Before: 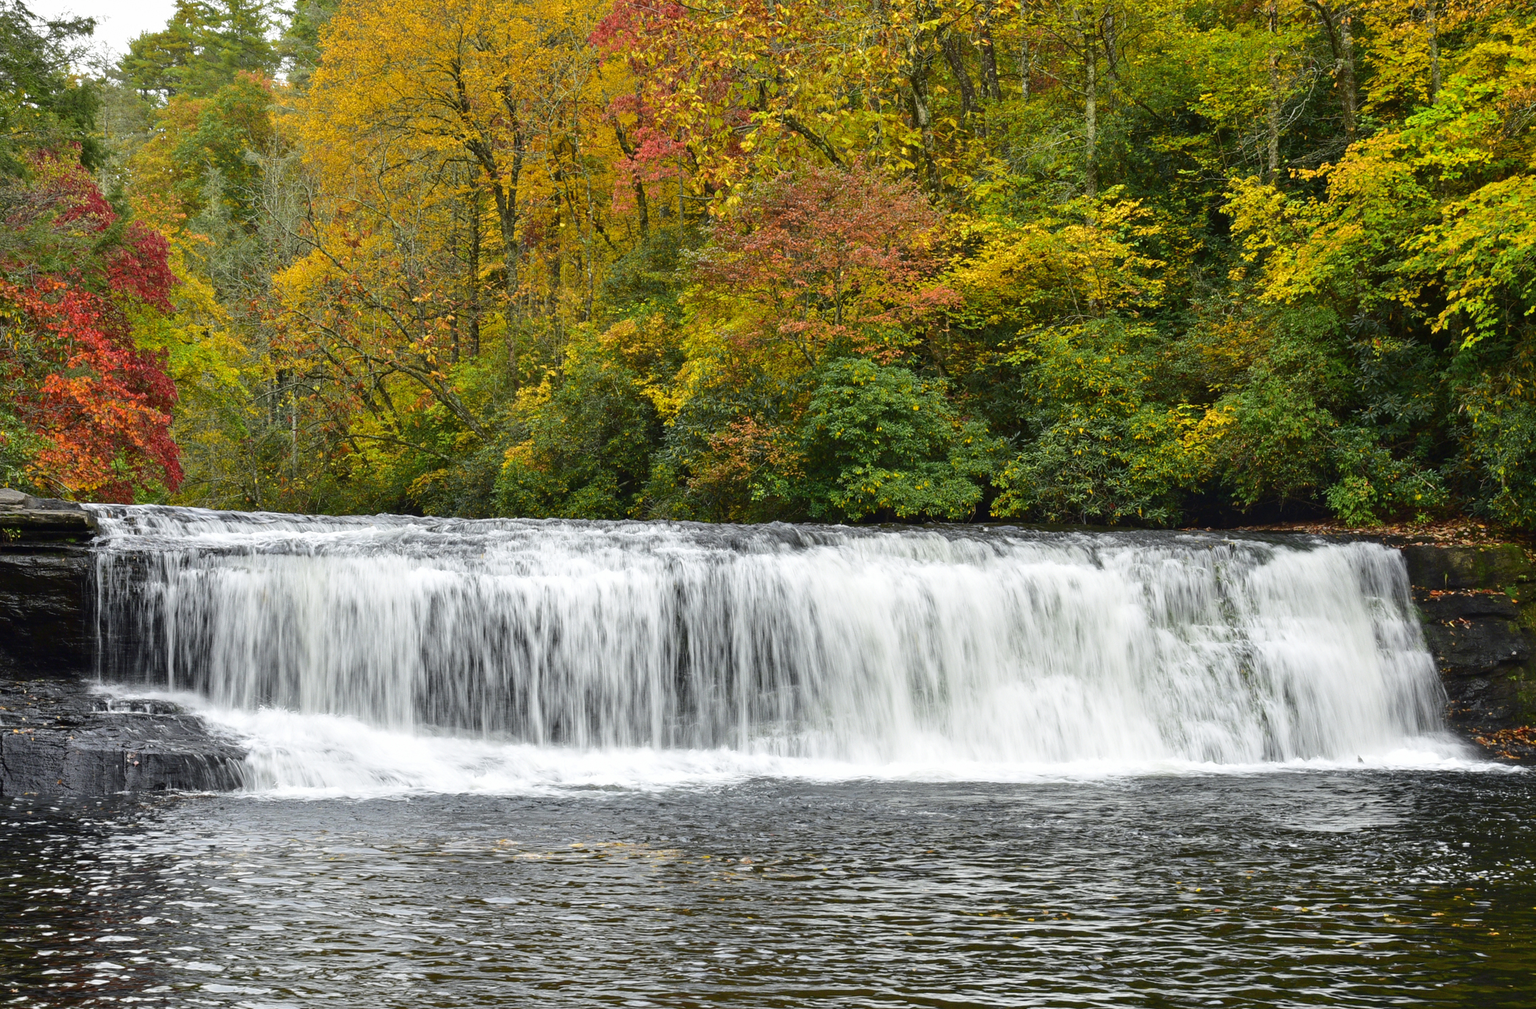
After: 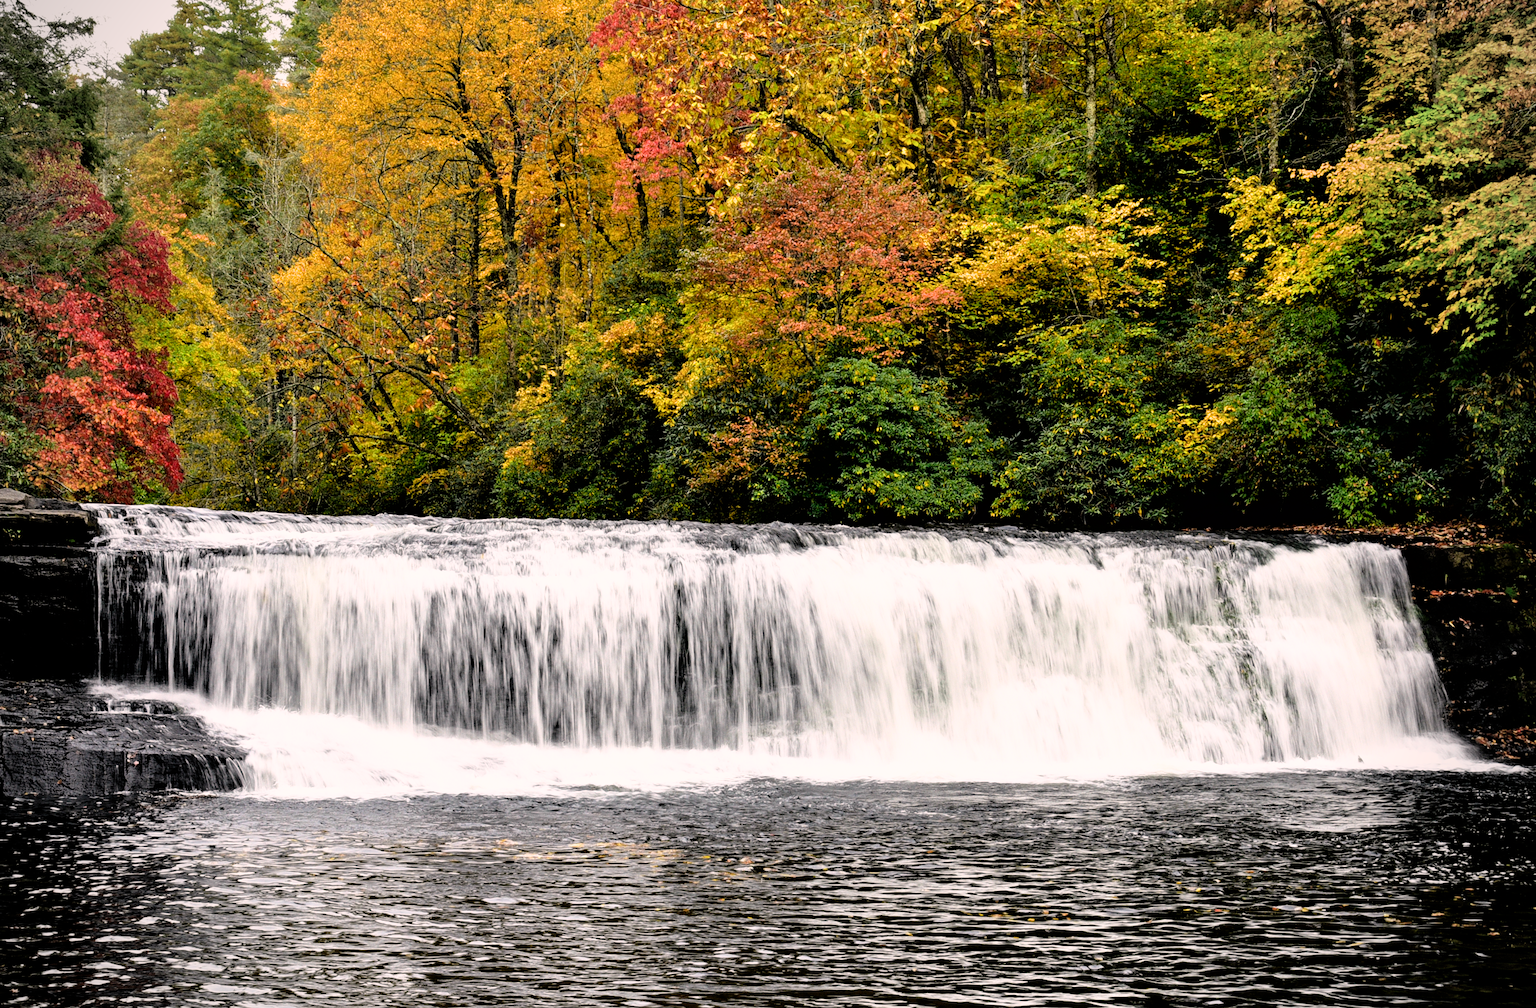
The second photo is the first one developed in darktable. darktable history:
filmic rgb: black relative exposure -3.64 EV, white relative exposure 2.44 EV, hardness 3.29
color correction: highlights a* 7.34, highlights b* 4.37
vignetting: on, module defaults
